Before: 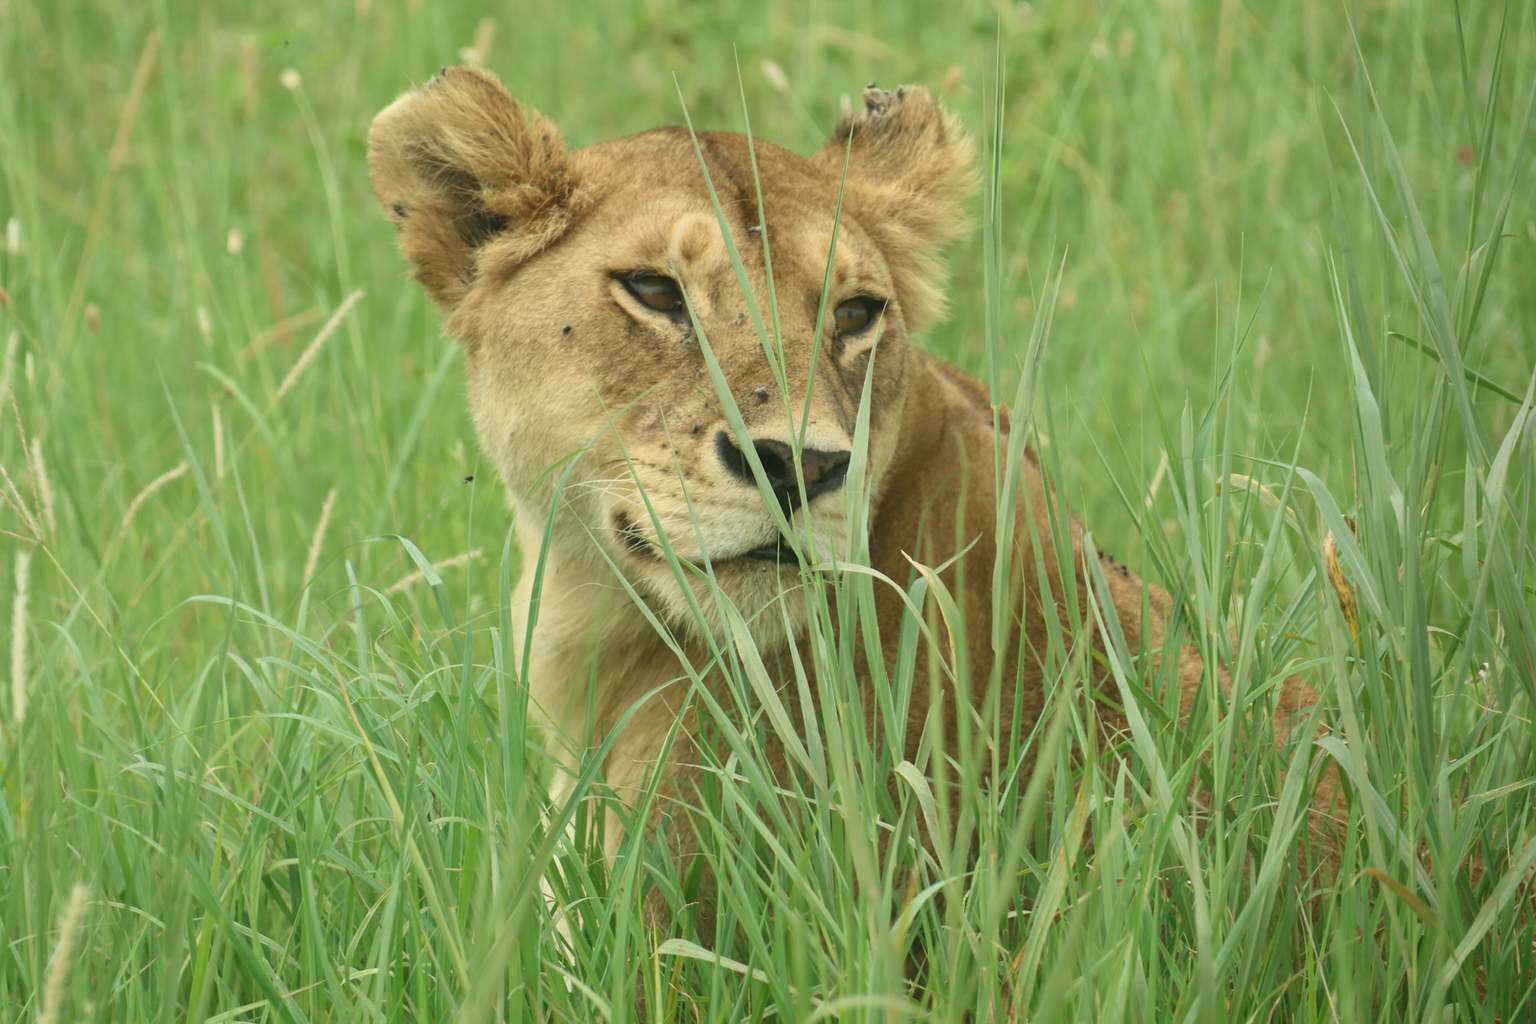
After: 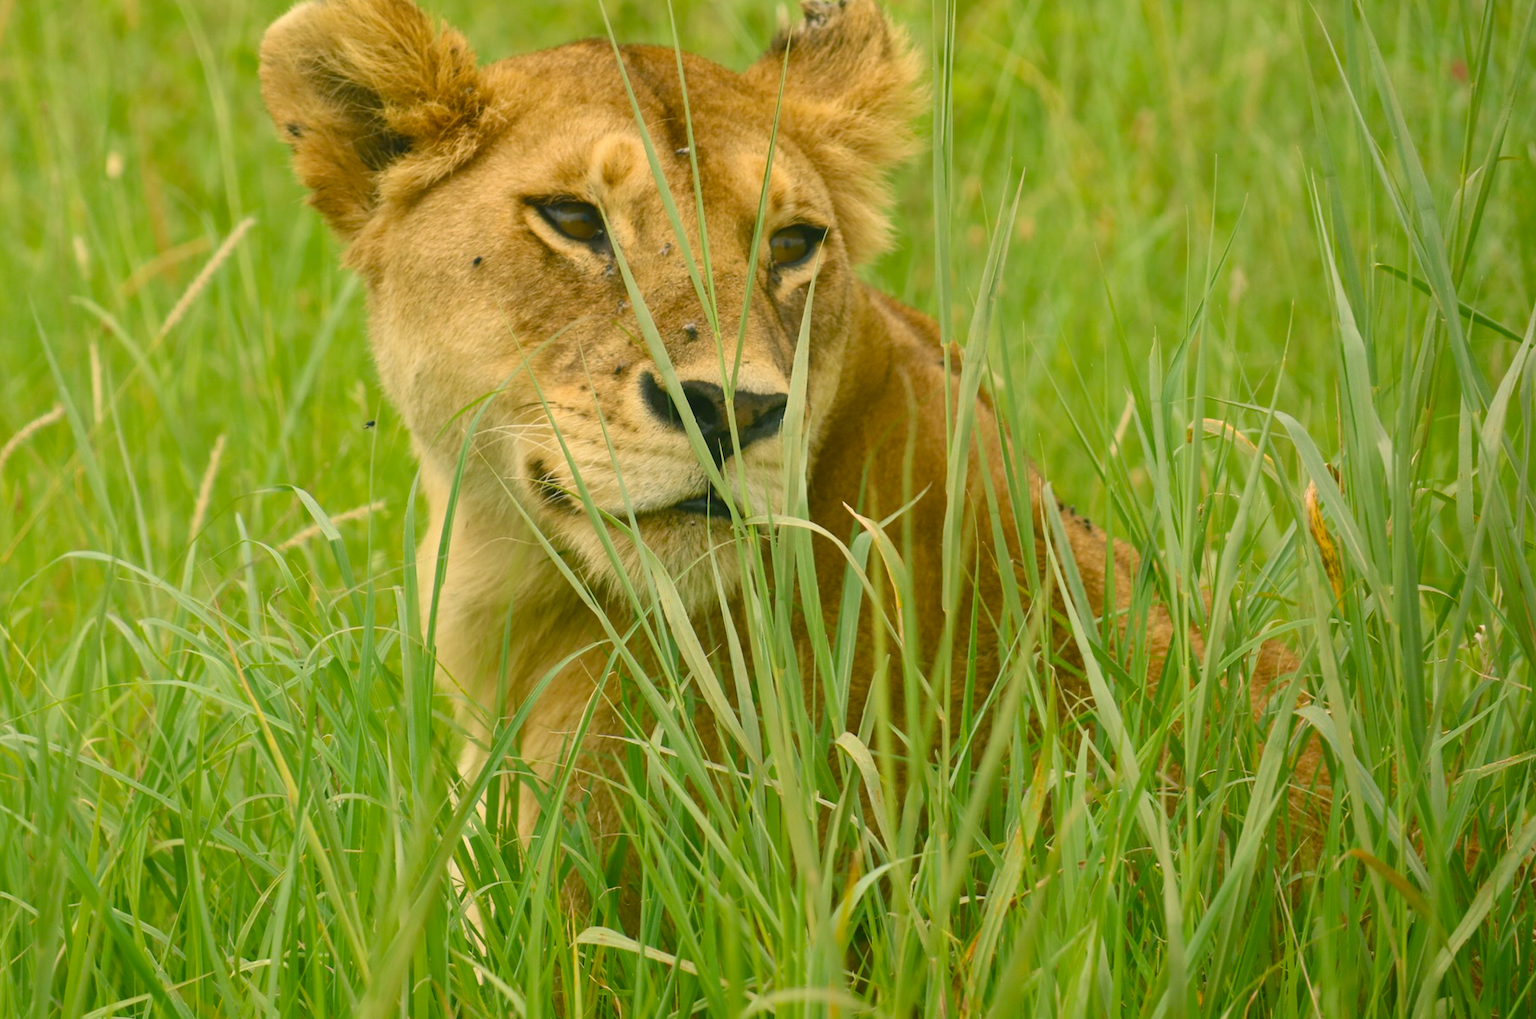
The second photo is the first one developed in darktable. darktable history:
color balance rgb: highlights gain › chroma 3.294%, highlights gain › hue 56.48°, perceptual saturation grading › global saturation 20%, perceptual saturation grading › highlights 2.451%, perceptual saturation grading › shadows 49.299%
crop and rotate: left 8.524%, top 8.915%
